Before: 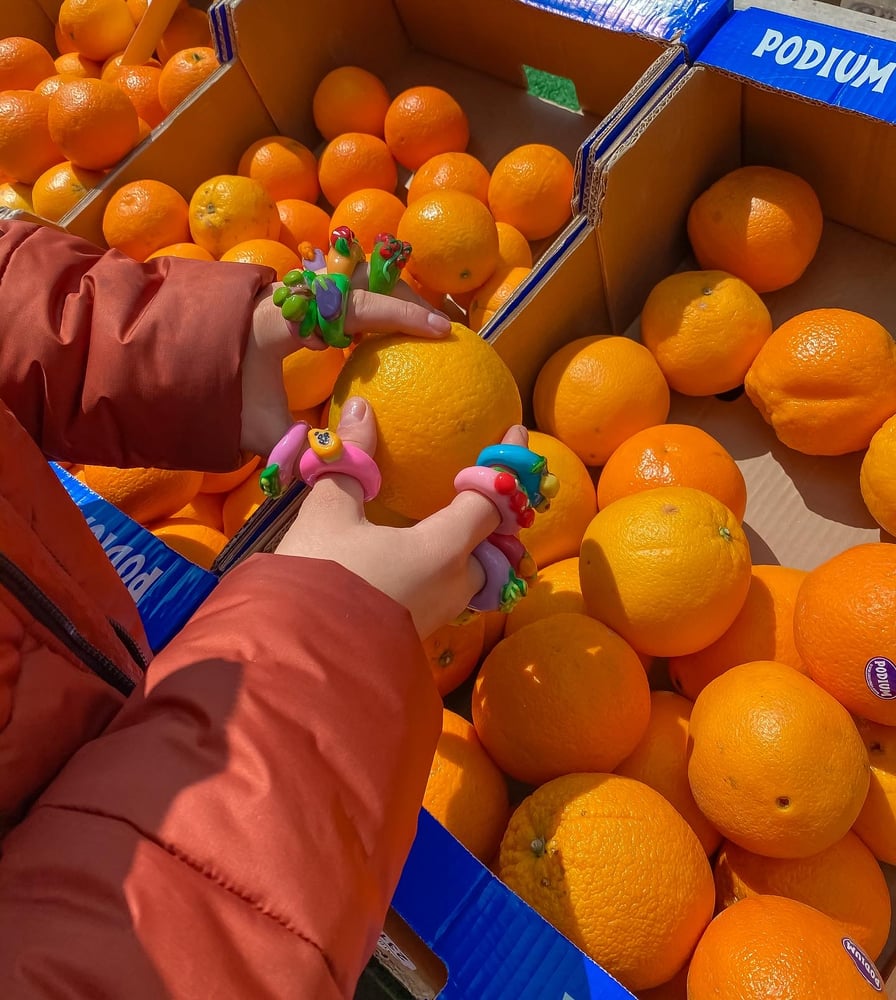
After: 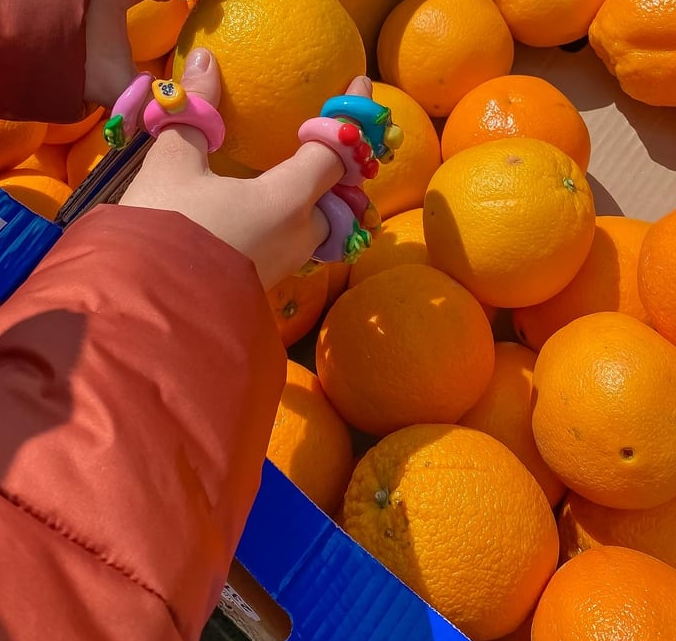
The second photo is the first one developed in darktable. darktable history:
crop and rotate: left 17.468%, top 34.935%, right 7.003%, bottom 0.929%
